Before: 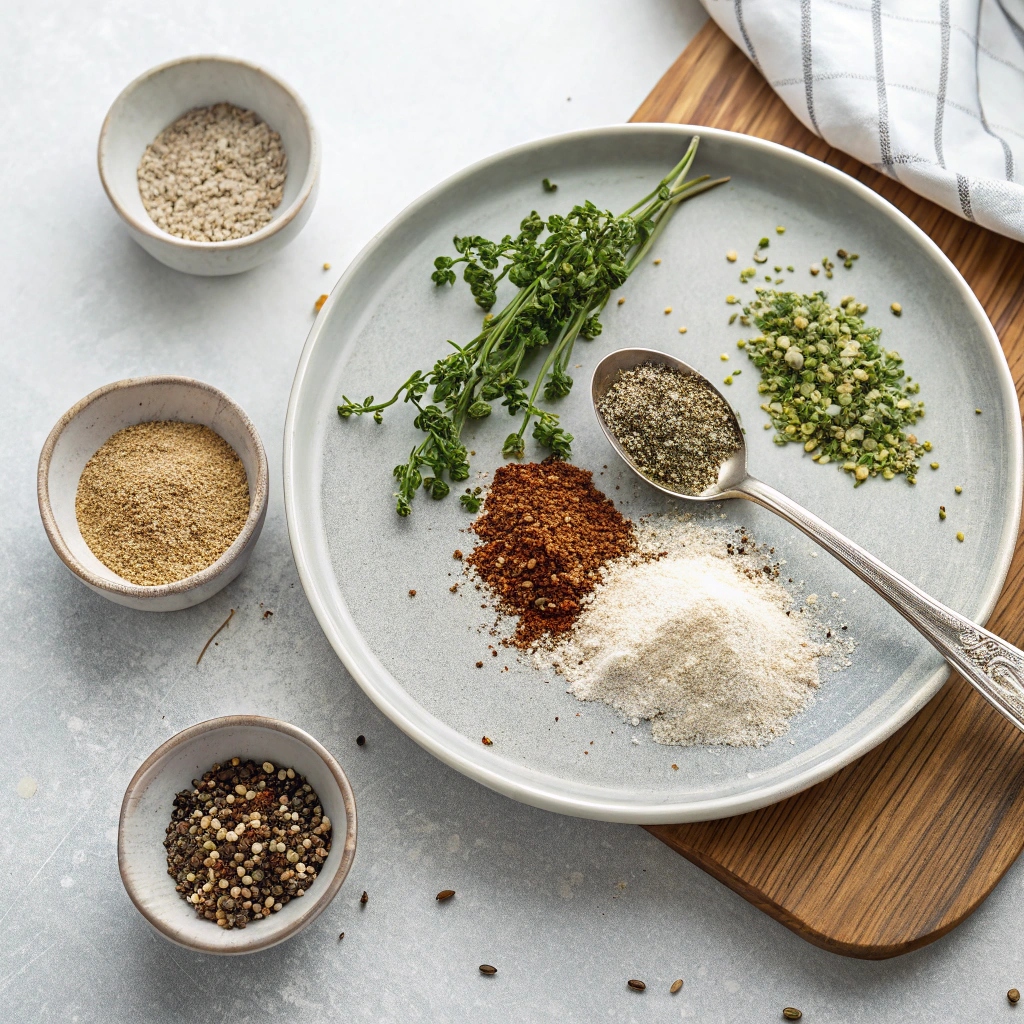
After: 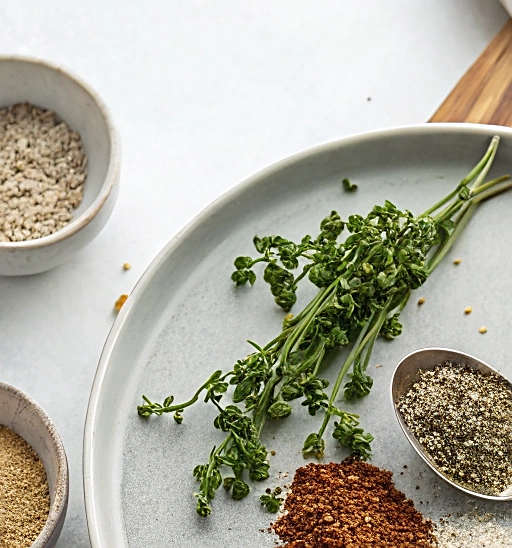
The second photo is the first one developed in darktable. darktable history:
sharpen: on, module defaults
crop: left 19.556%, right 30.401%, bottom 46.458%
local contrast: mode bilateral grid, contrast 100, coarseness 100, detail 108%, midtone range 0.2
